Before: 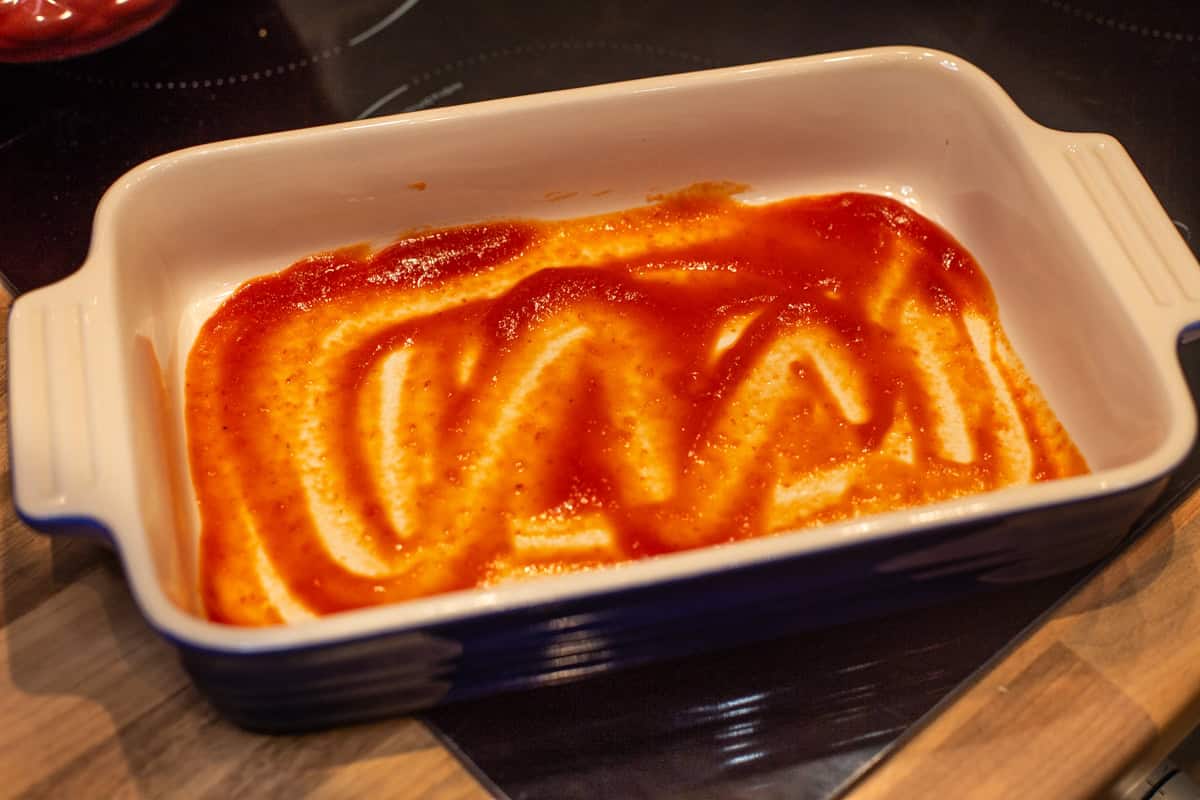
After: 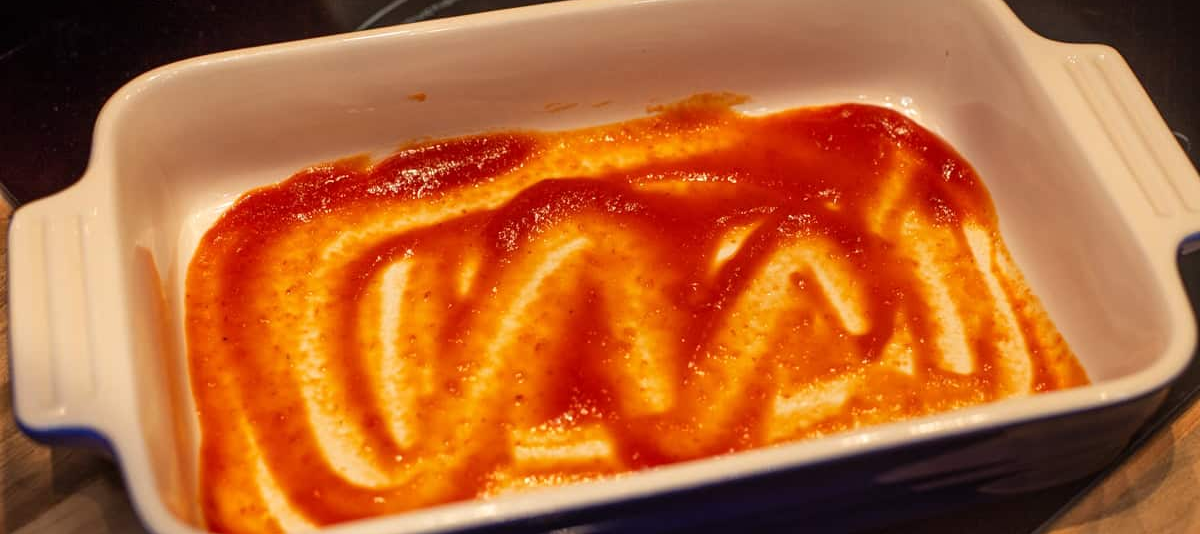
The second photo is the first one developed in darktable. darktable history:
crop: top 11.166%, bottom 21.962%
